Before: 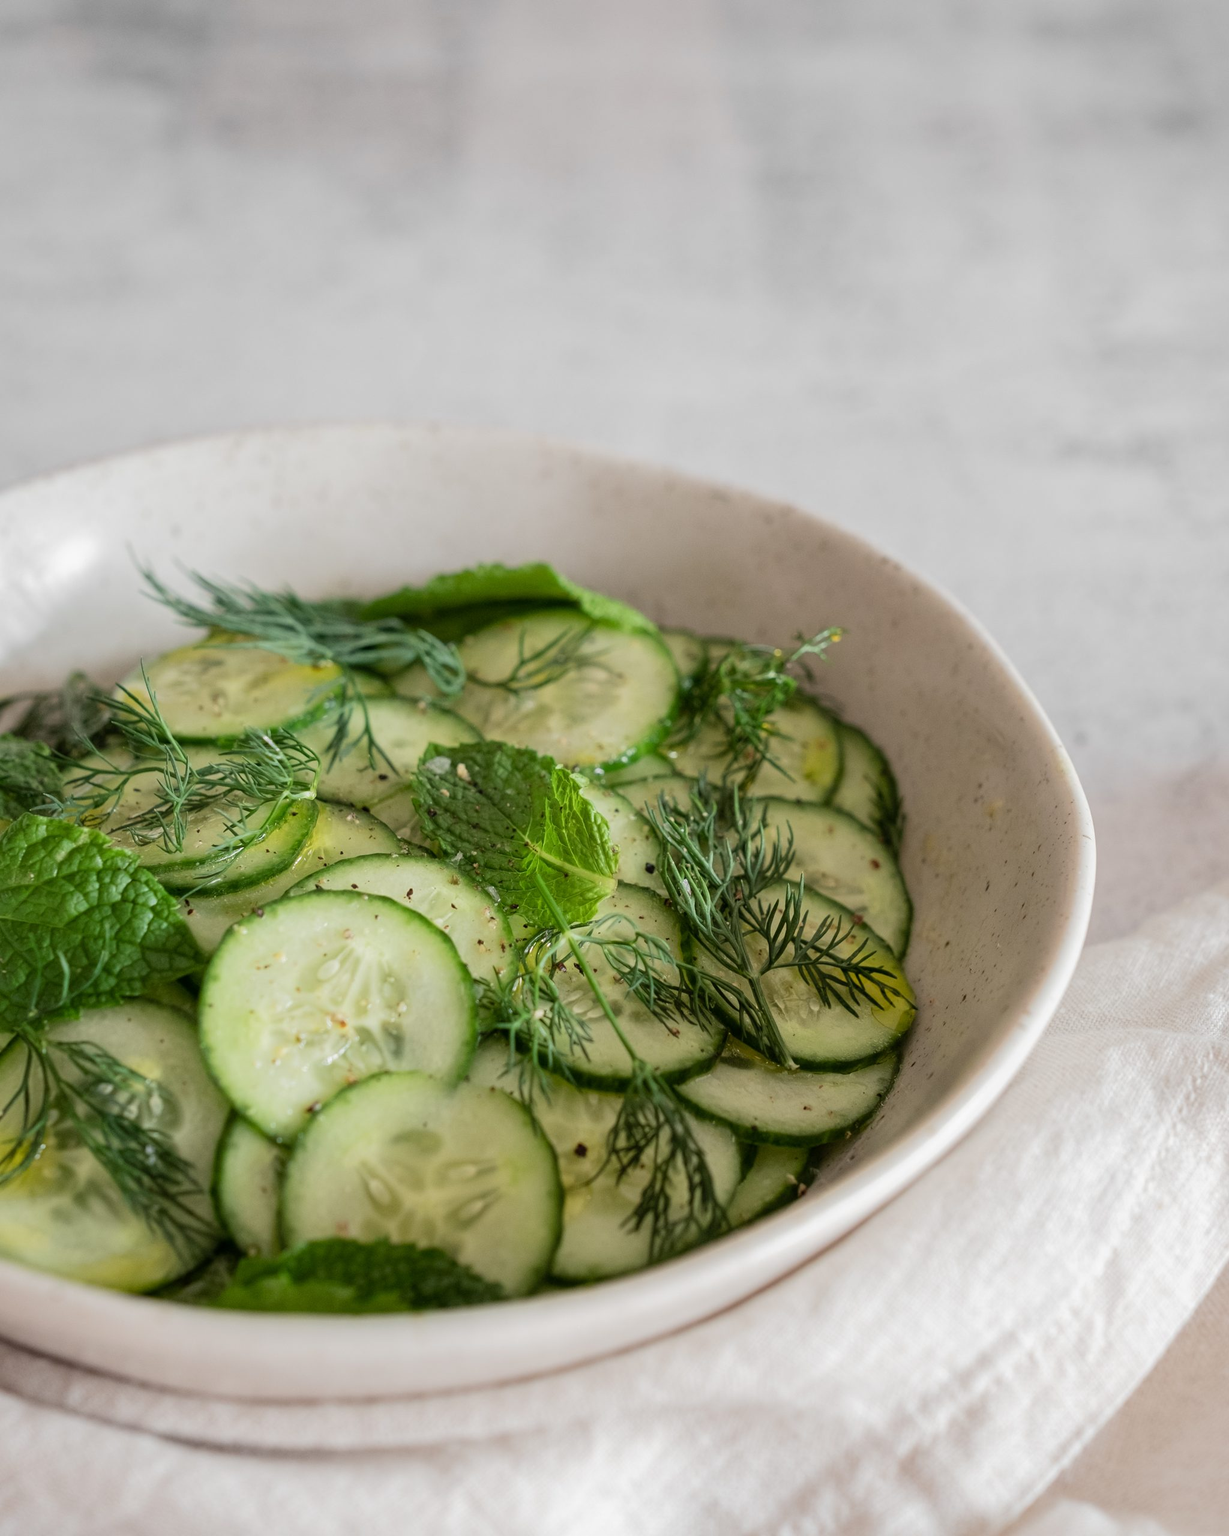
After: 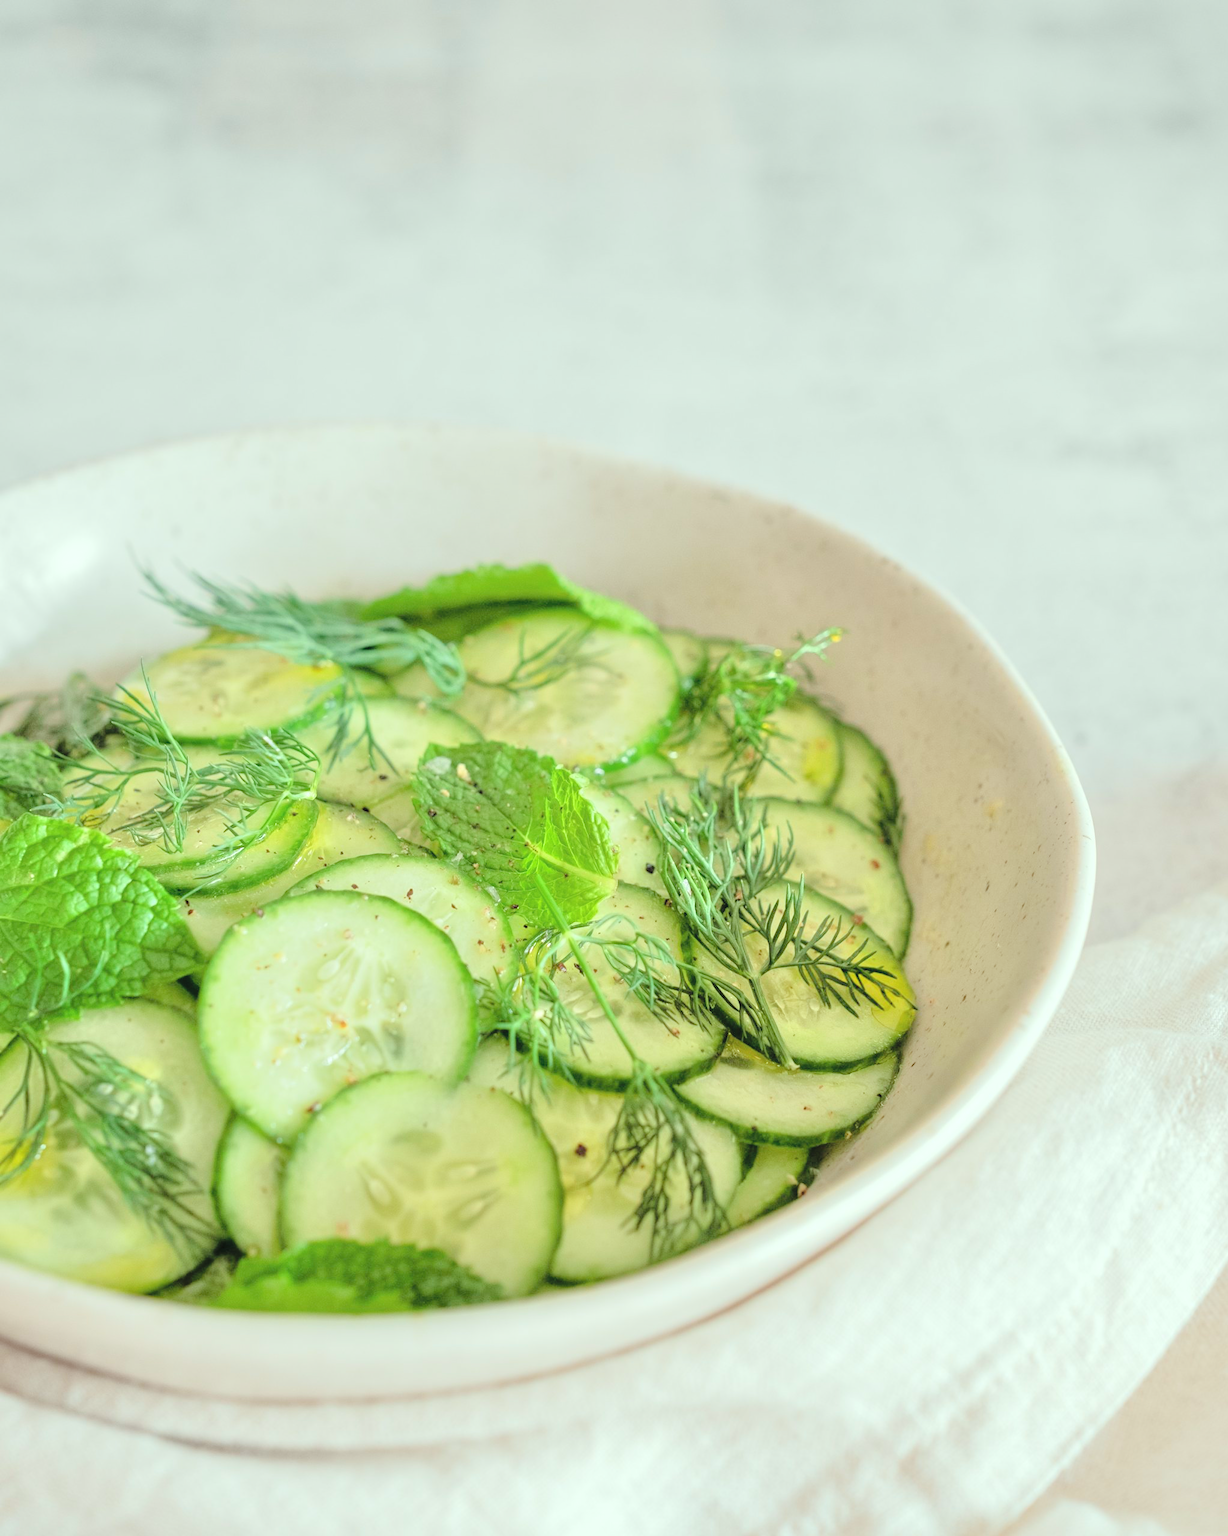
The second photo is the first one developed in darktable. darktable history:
levels: levels [0, 0.43, 0.984]
tone equalizer: -7 EV 0.15 EV, -6 EV 0.6 EV, -5 EV 1.15 EV, -4 EV 1.33 EV, -3 EV 1.15 EV, -2 EV 0.6 EV, -1 EV 0.15 EV, mask exposure compensation -0.5 EV
color correction: highlights a* -8, highlights b* 3.1
contrast brightness saturation: brightness 0.15
